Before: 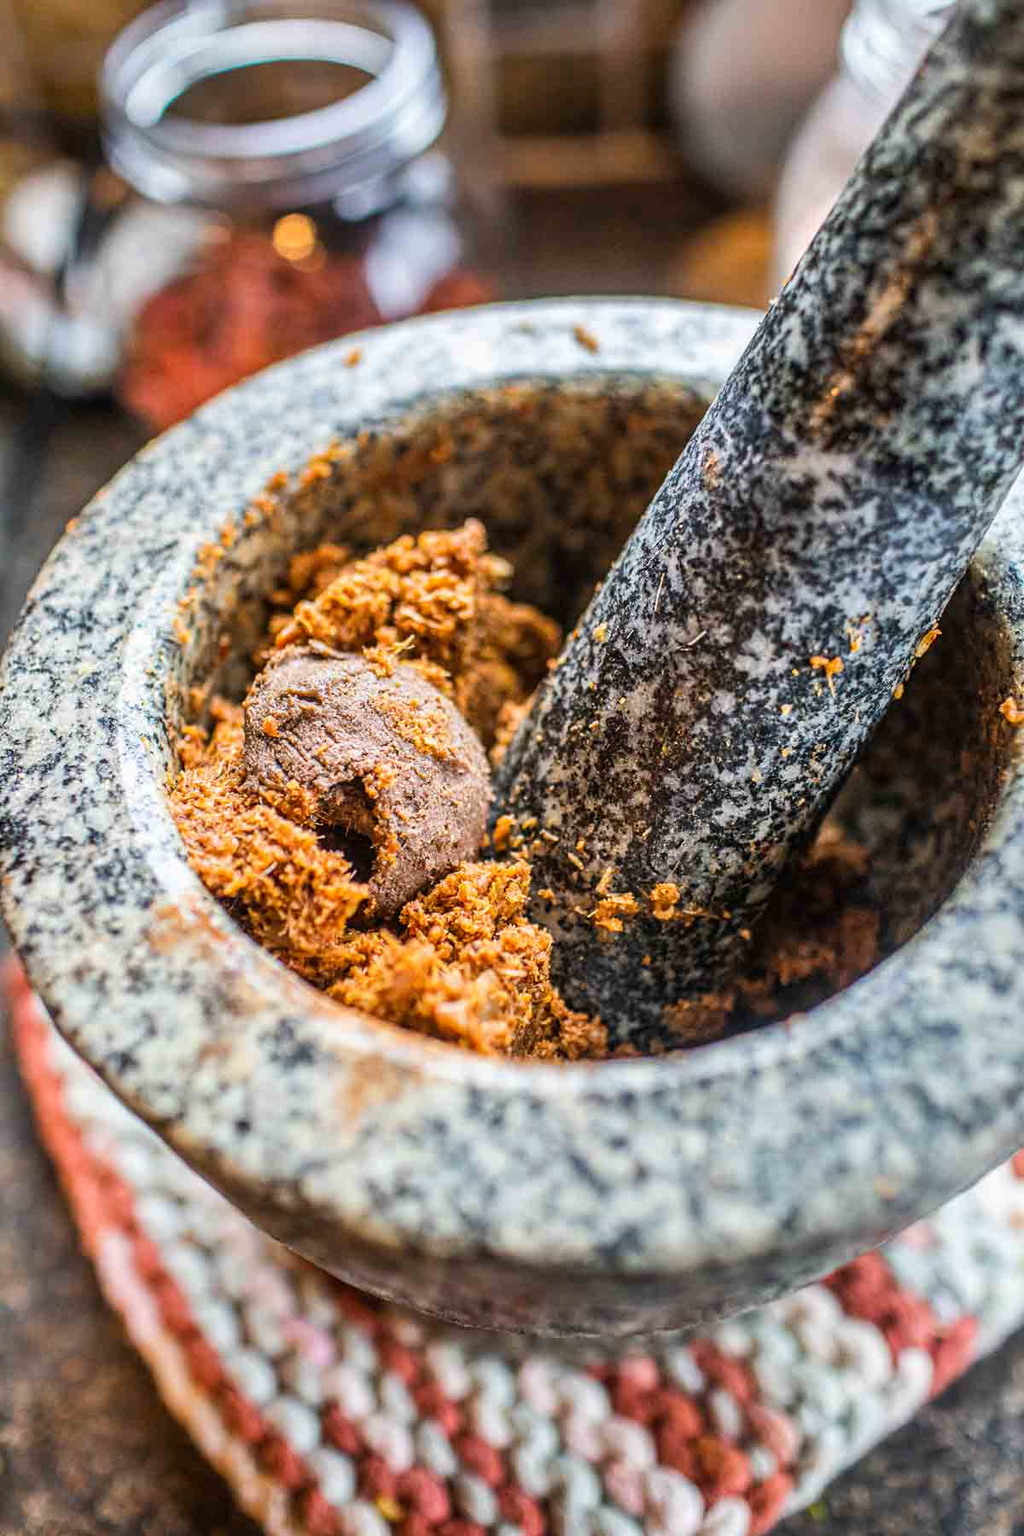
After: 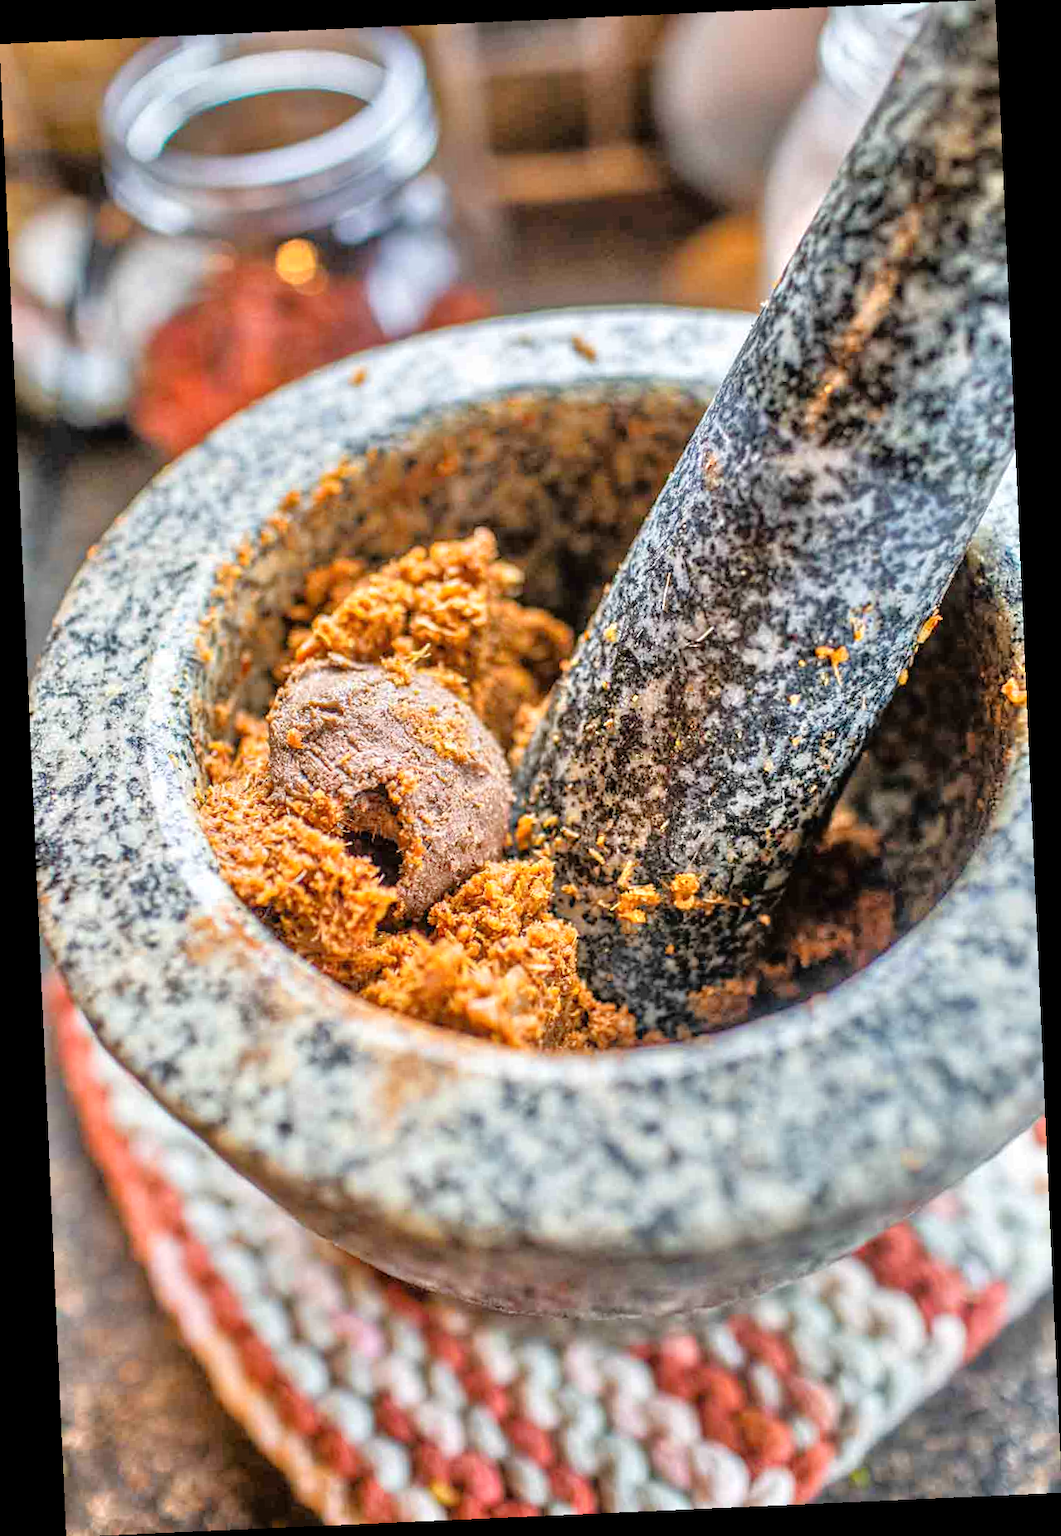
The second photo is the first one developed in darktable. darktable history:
tone equalizer: -7 EV 0.15 EV, -6 EV 0.6 EV, -5 EV 1.15 EV, -4 EV 1.33 EV, -3 EV 1.15 EV, -2 EV 0.6 EV, -1 EV 0.15 EV, mask exposure compensation -0.5 EV
rotate and perspective: rotation -2.56°, automatic cropping off
